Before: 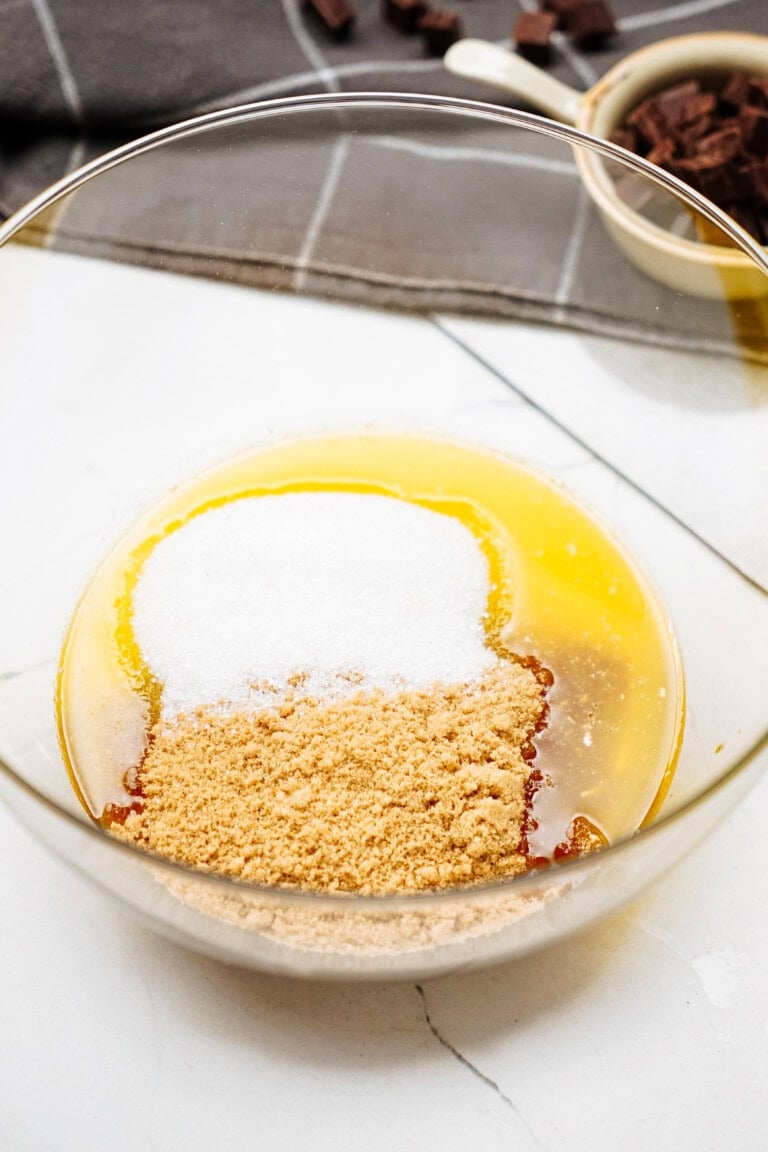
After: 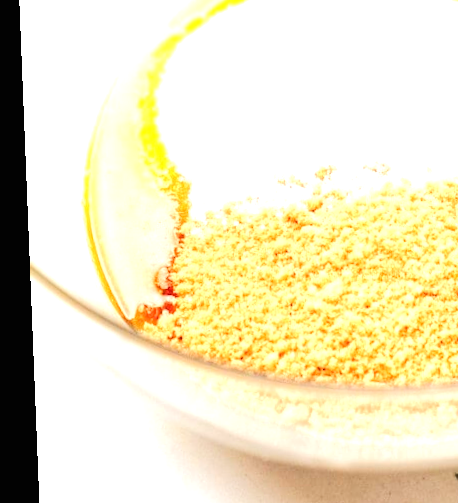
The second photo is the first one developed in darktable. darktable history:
rotate and perspective: rotation -2.29°, automatic cropping off
exposure: black level correction 0, exposure 0.9 EV, compensate highlight preservation false
rgb curve: curves: ch0 [(0, 0) (0.284, 0.292) (0.505, 0.644) (1, 1)], compensate middle gray true
crop: top 44.483%, right 43.593%, bottom 12.892%
